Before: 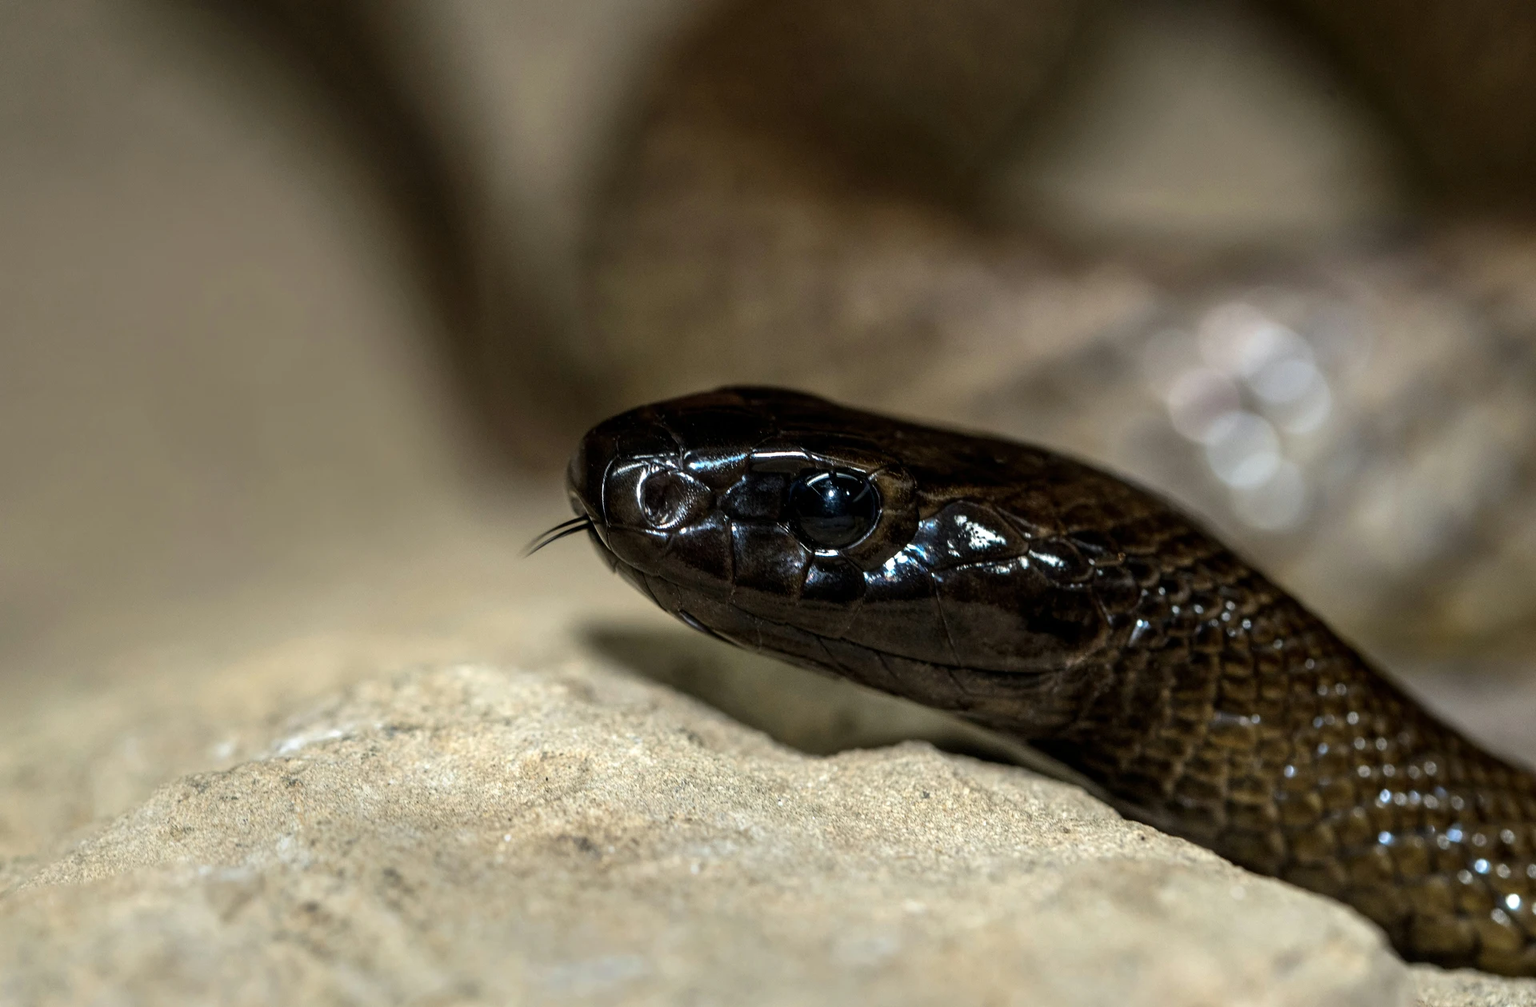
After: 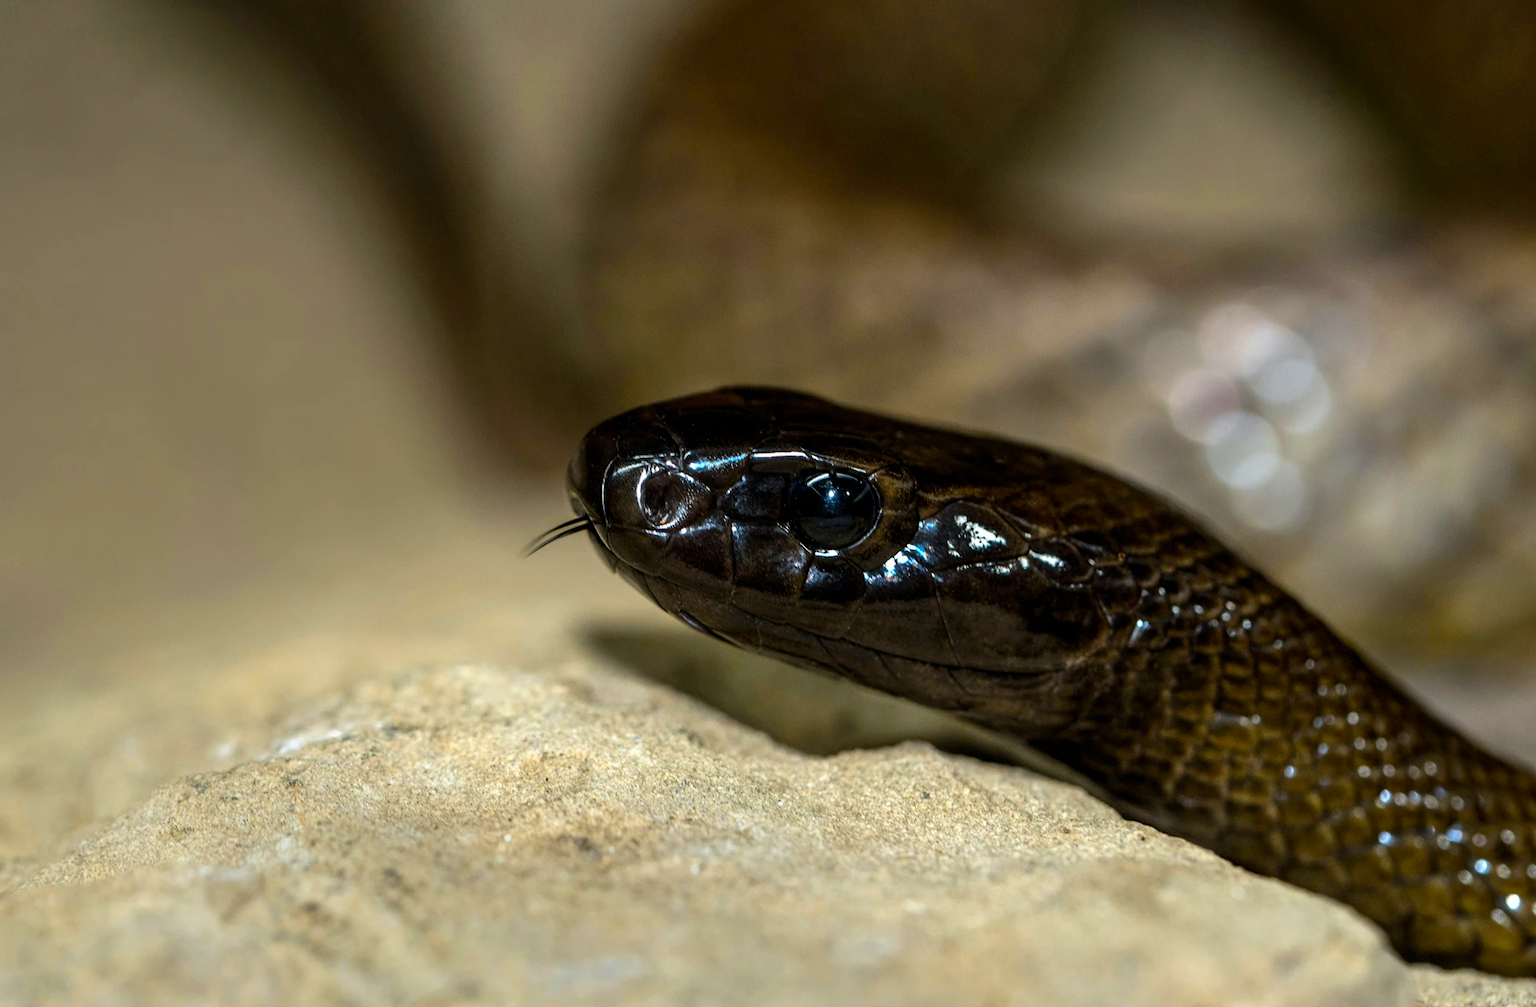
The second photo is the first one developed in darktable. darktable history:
exposure: exposure -0.04 EV, compensate highlight preservation false
color balance rgb: perceptual saturation grading › global saturation 30%, global vibrance 20%
